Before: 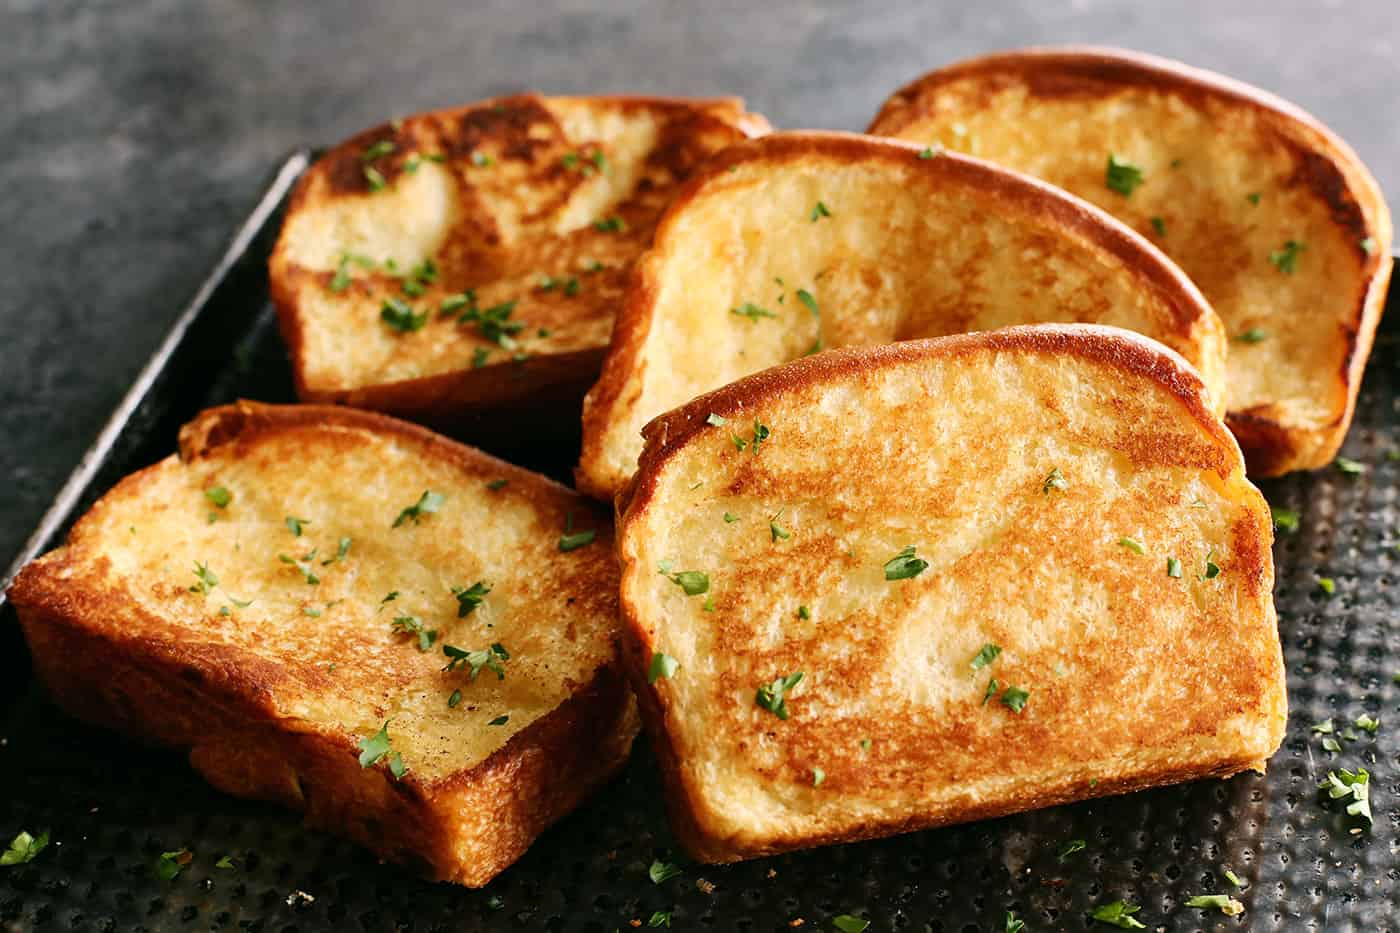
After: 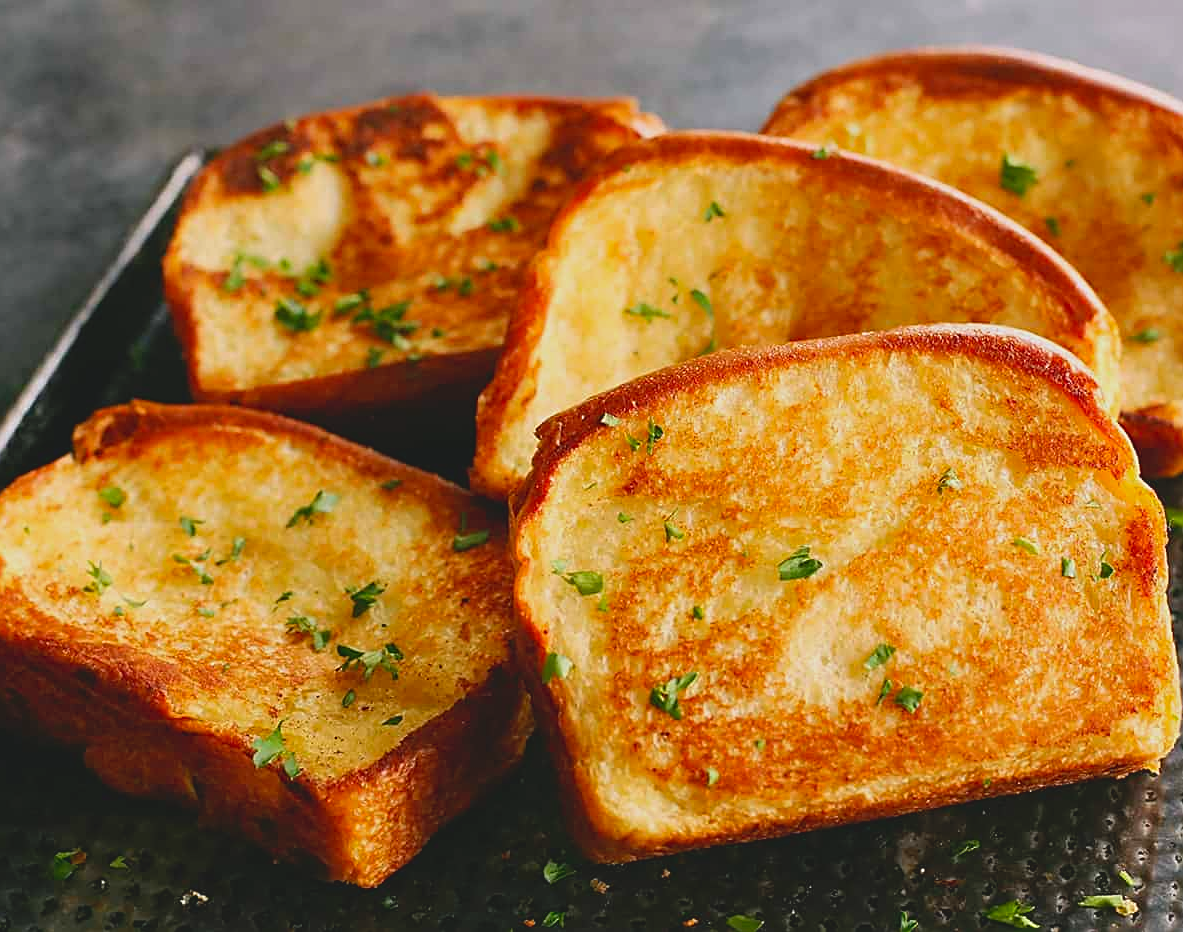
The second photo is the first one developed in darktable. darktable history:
contrast brightness saturation: contrast -0.195, saturation 0.189
sharpen: on, module defaults
crop: left 7.587%, right 7.871%
